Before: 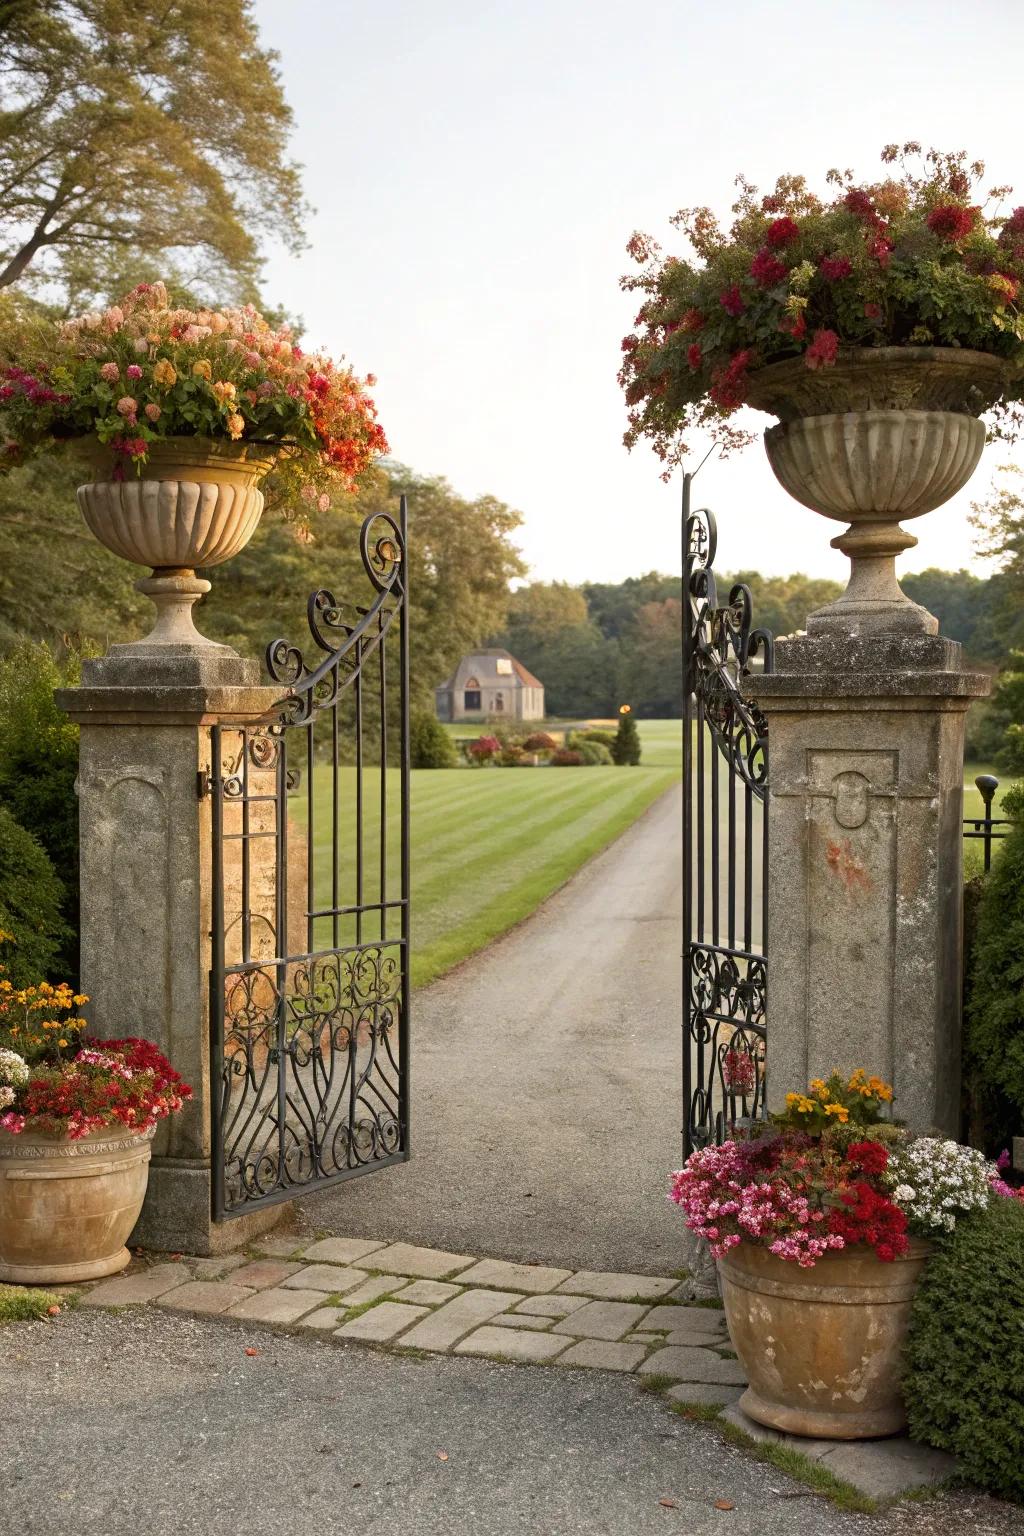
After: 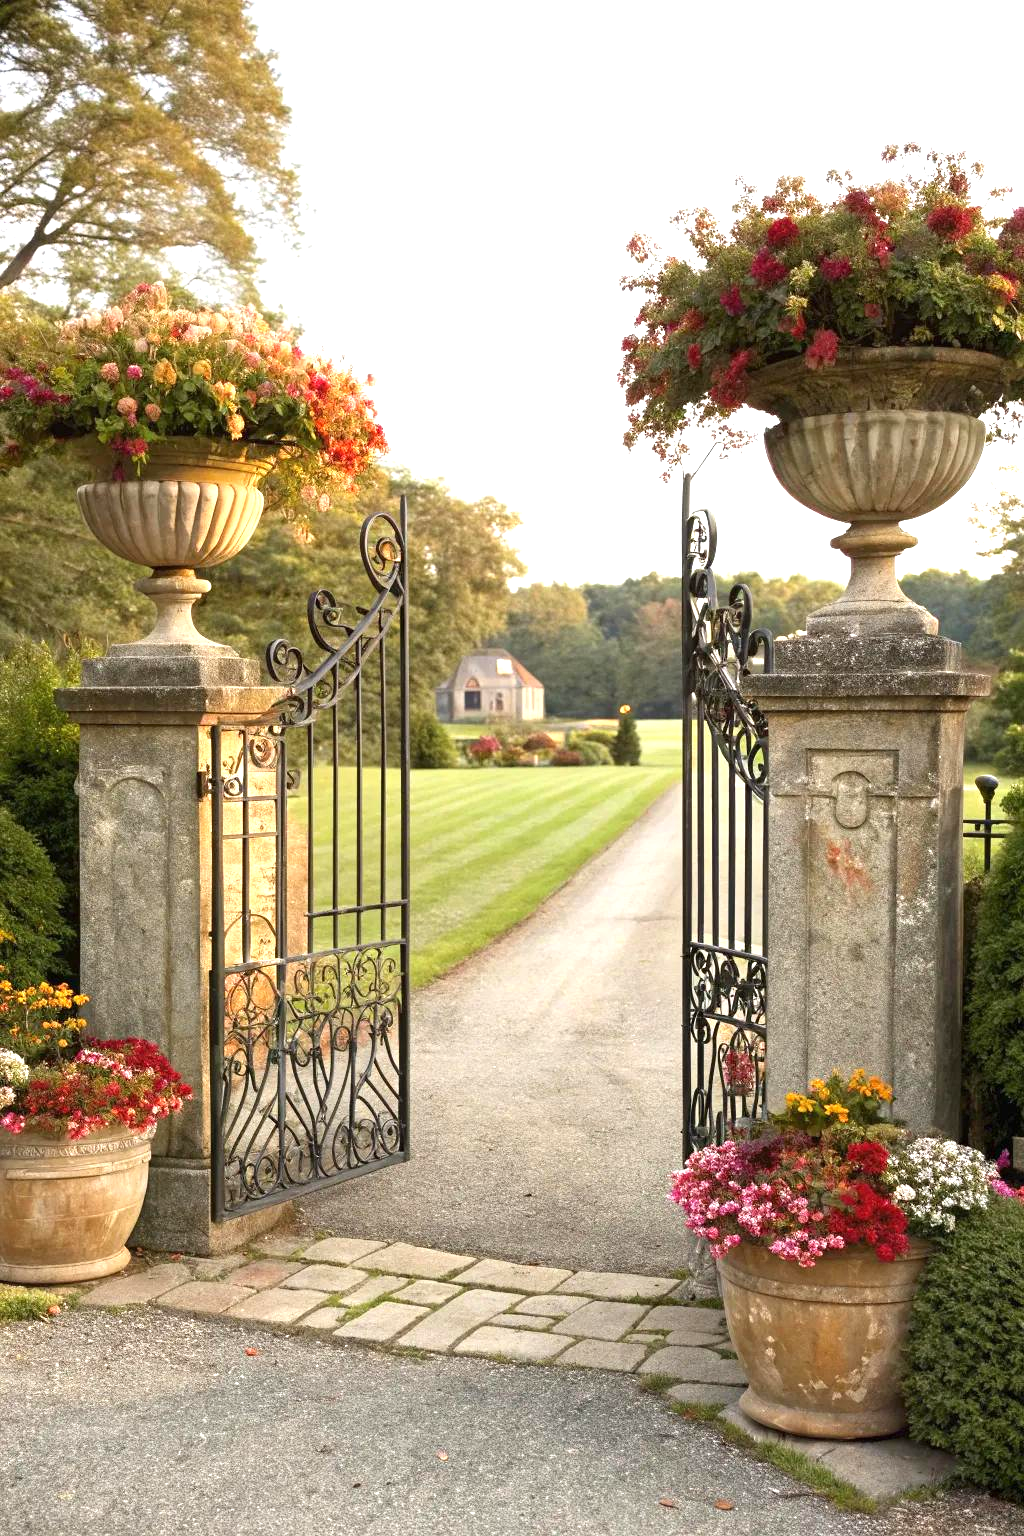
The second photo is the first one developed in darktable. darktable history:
exposure: black level correction 0, exposure 0.9 EV, compensate highlight preservation false
